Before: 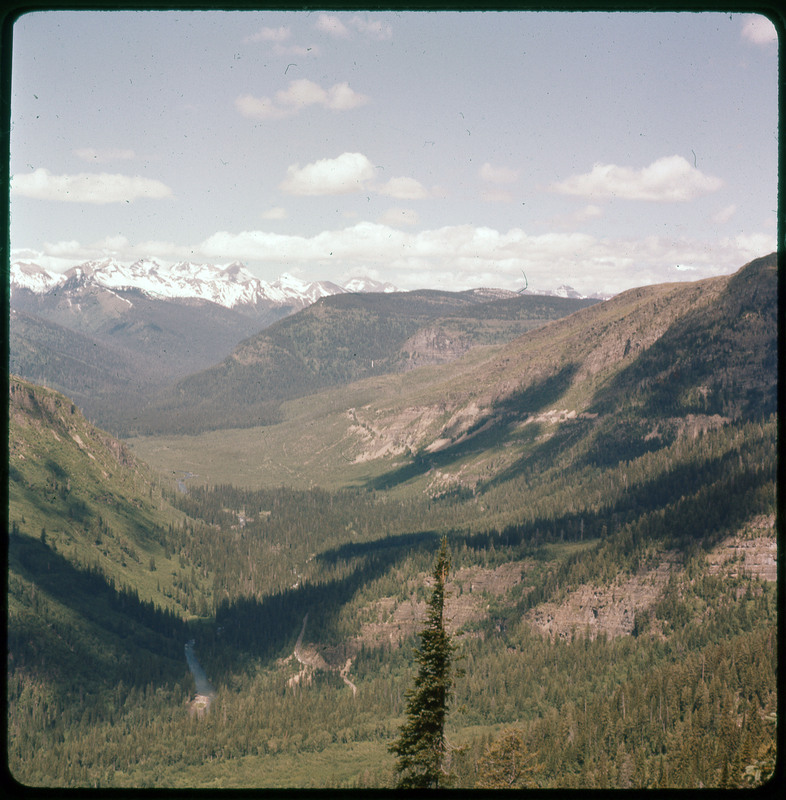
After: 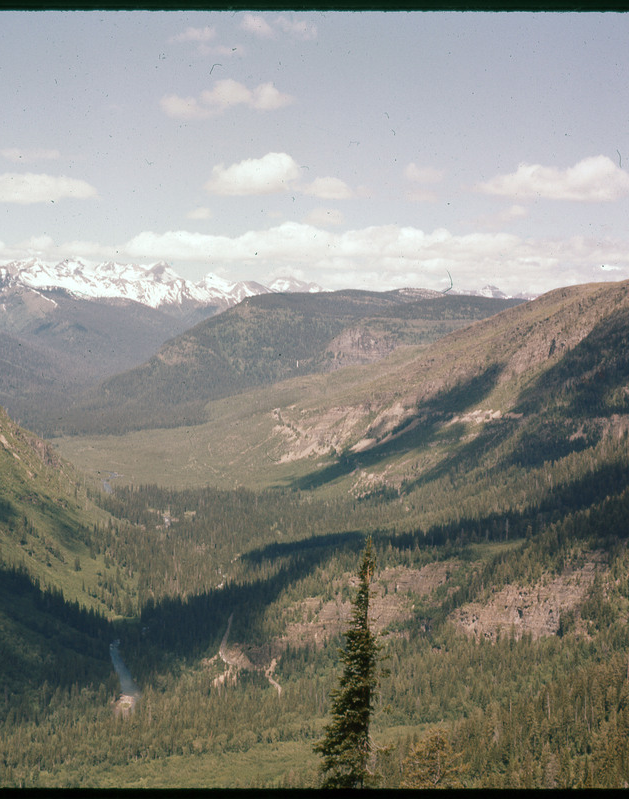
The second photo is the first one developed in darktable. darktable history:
crop and rotate: left 9.62%, right 10.228%
